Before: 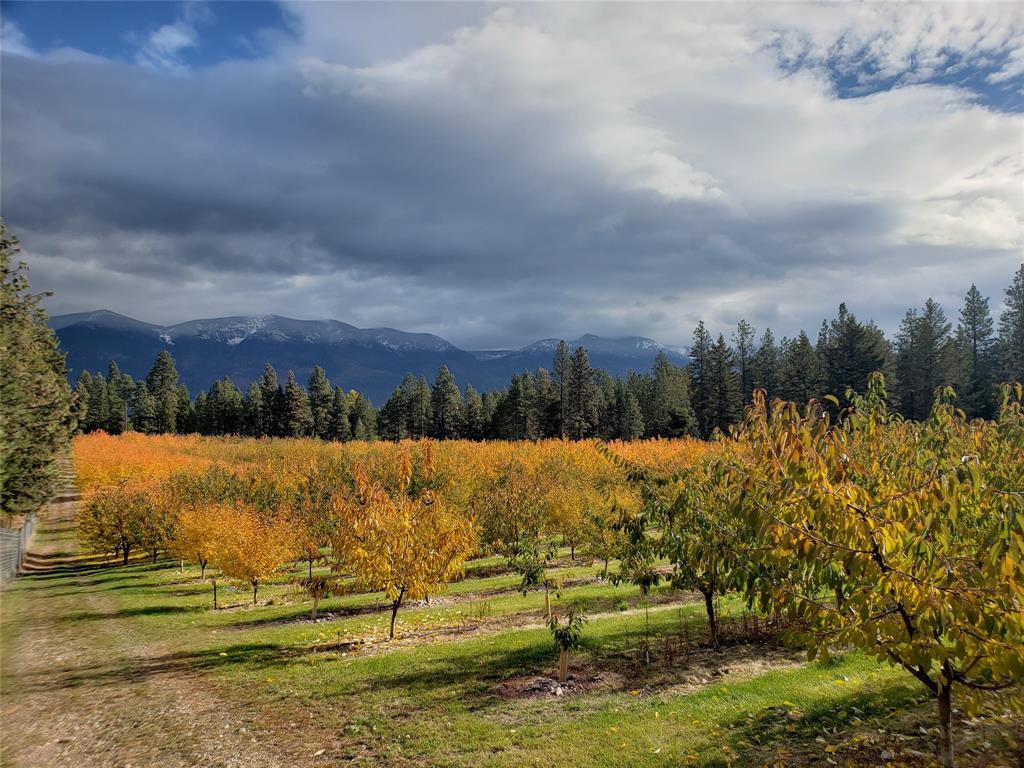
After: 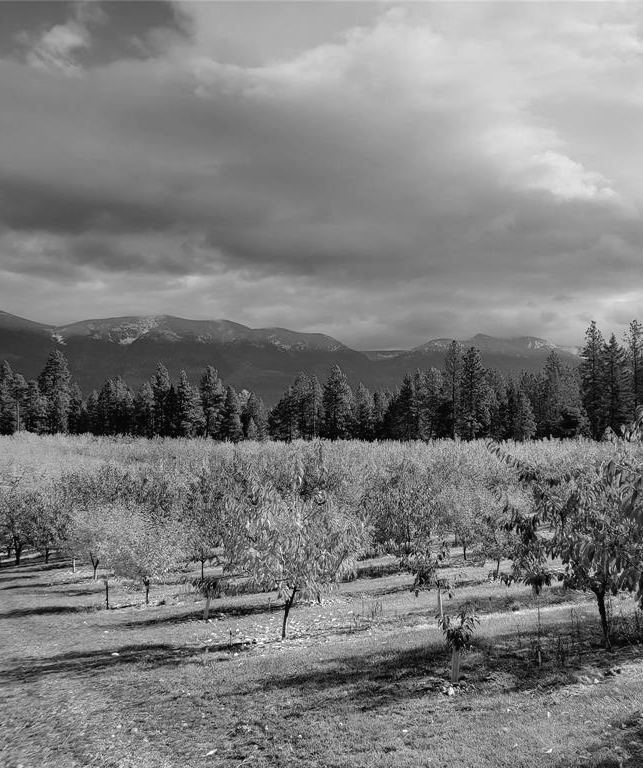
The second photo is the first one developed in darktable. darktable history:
base curve: curves: ch0 [(0, 0) (0.235, 0.266) (0.503, 0.496) (0.786, 0.72) (1, 1)]
crop: left 10.644%, right 26.528%
monochrome: a 32, b 64, size 2.3, highlights 1
color balance: lift [1.001, 0.997, 0.99, 1.01], gamma [1.007, 1, 0.975, 1.025], gain [1, 1.065, 1.052, 0.935], contrast 13.25%
